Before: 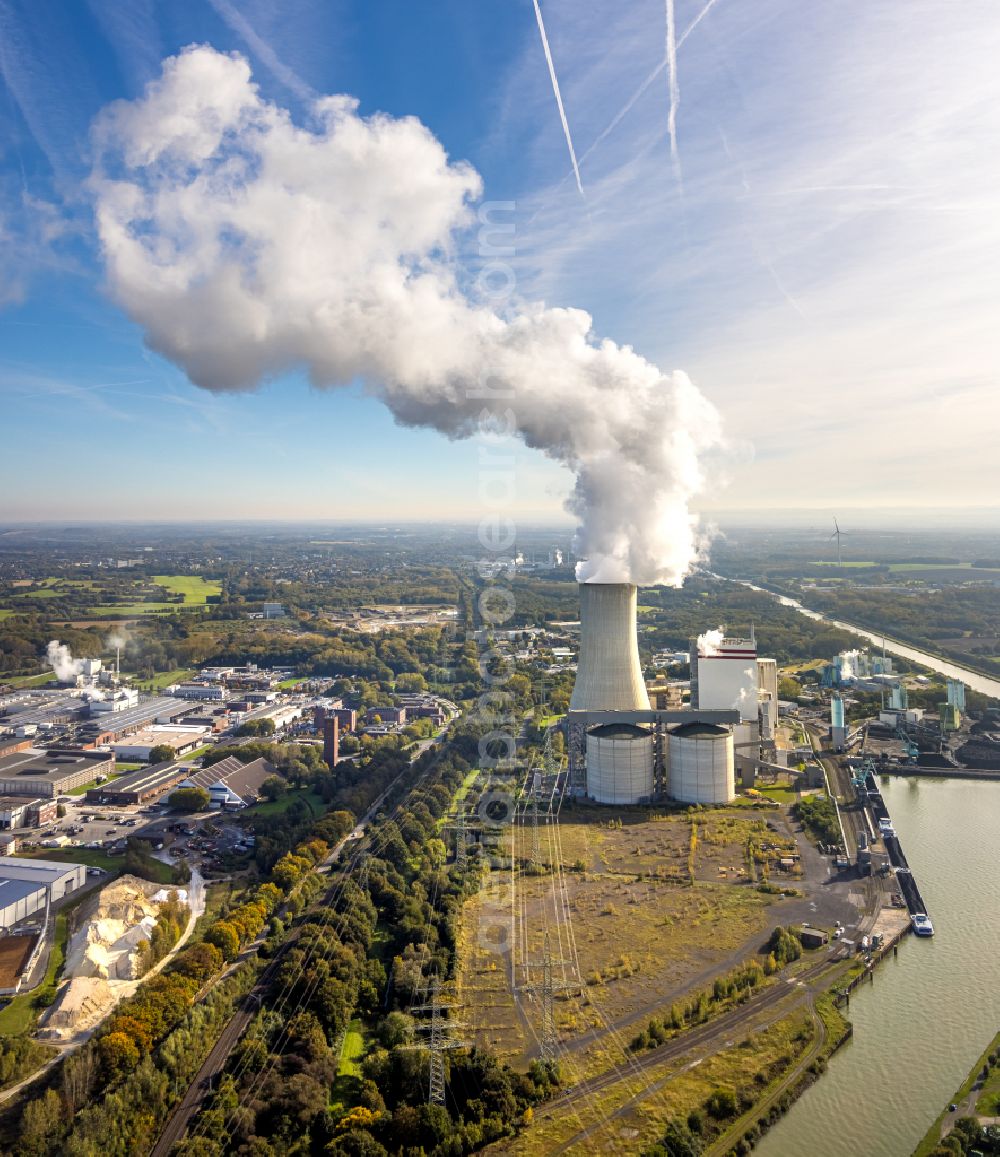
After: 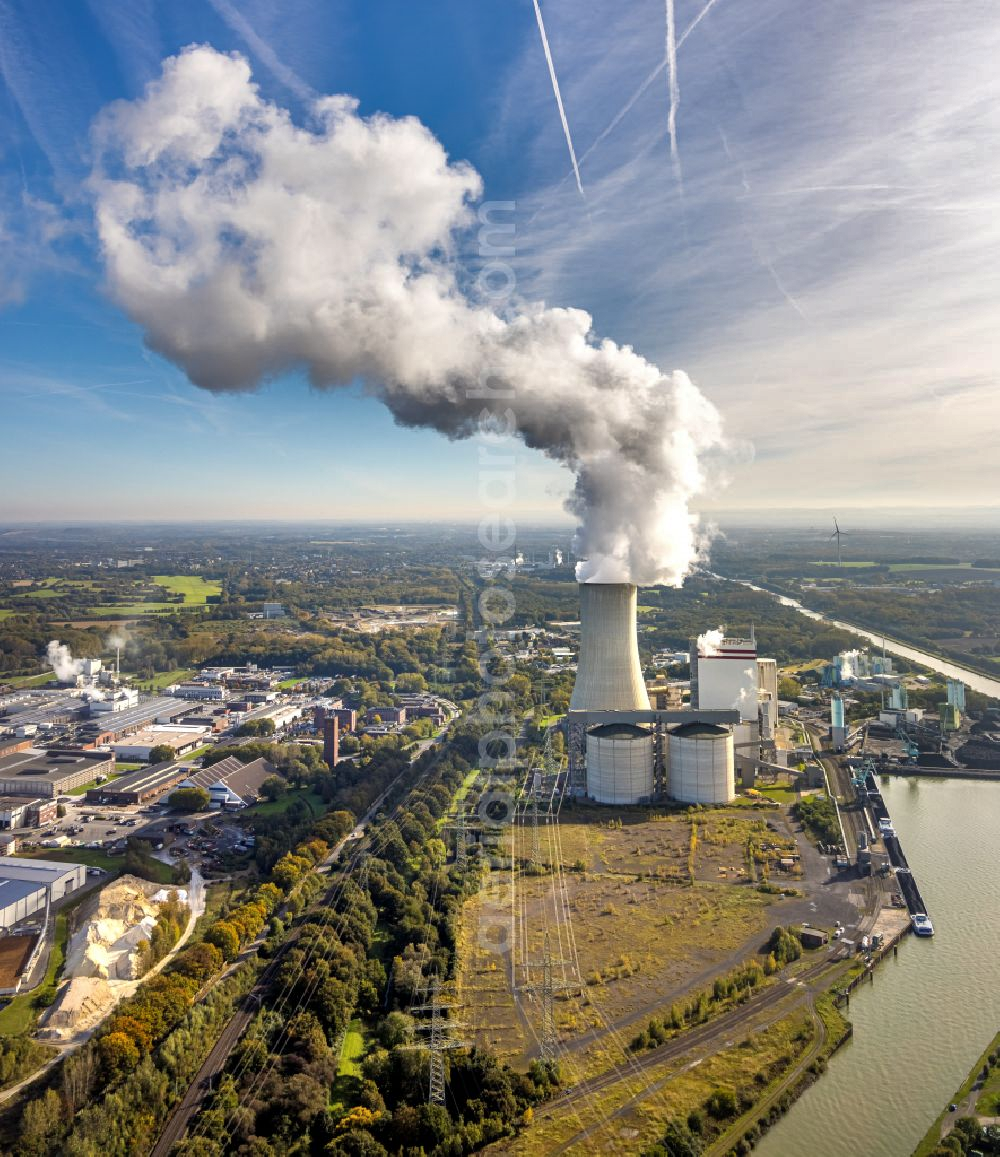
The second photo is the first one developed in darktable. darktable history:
shadows and highlights: shadows 30.58, highlights -62.75, soften with gaussian
